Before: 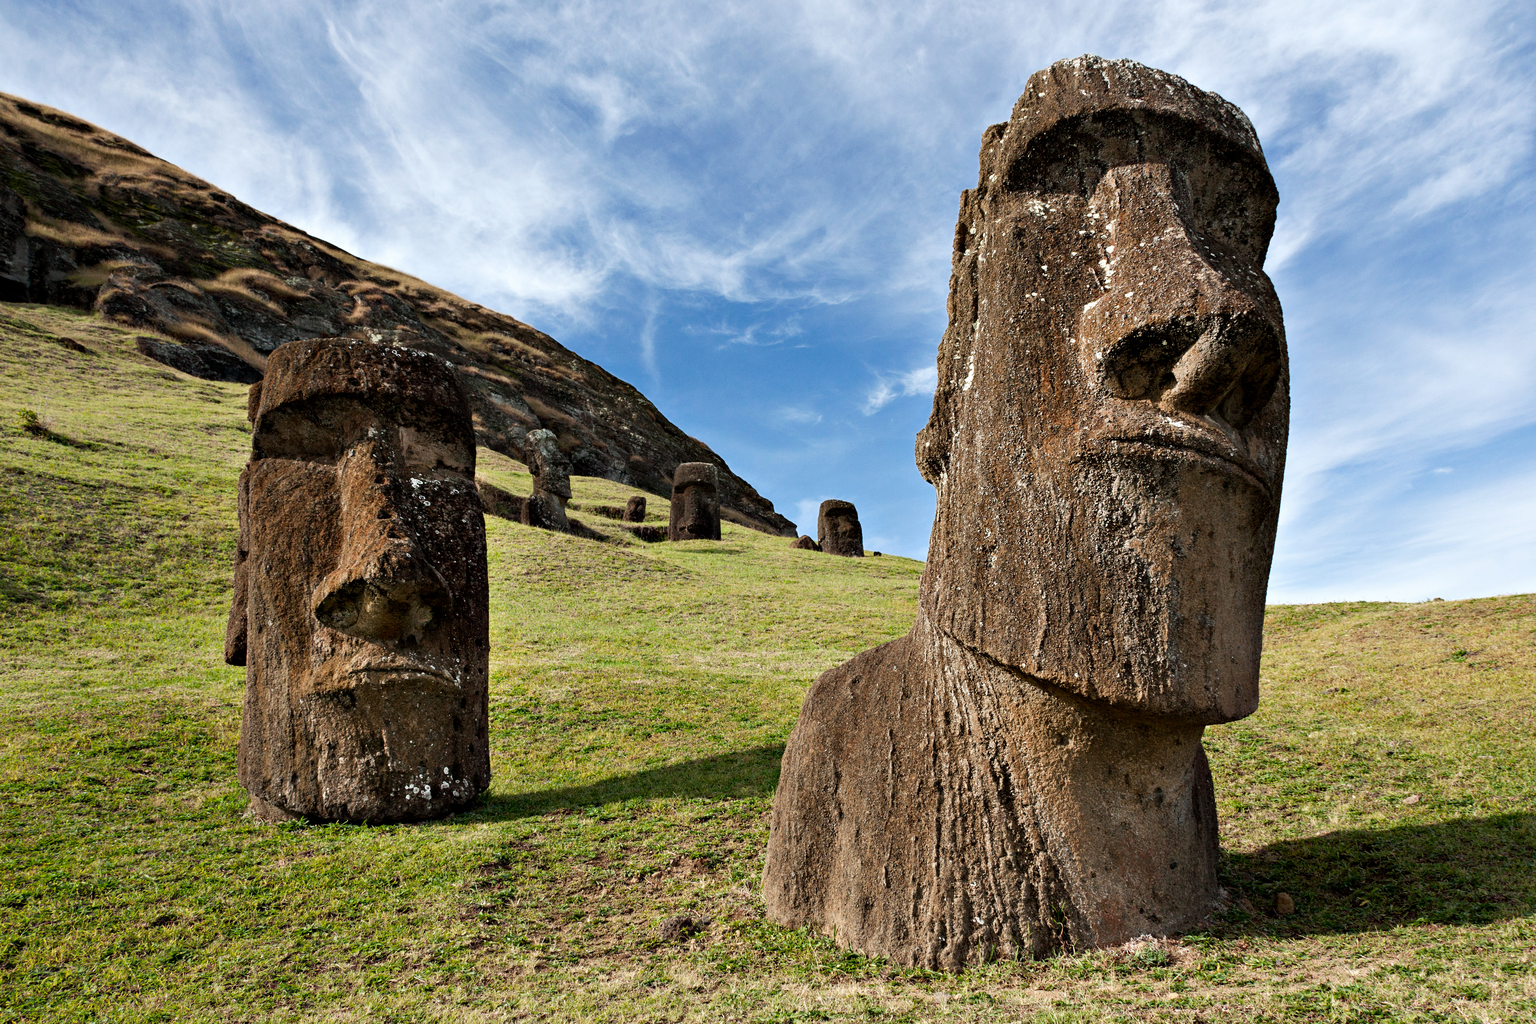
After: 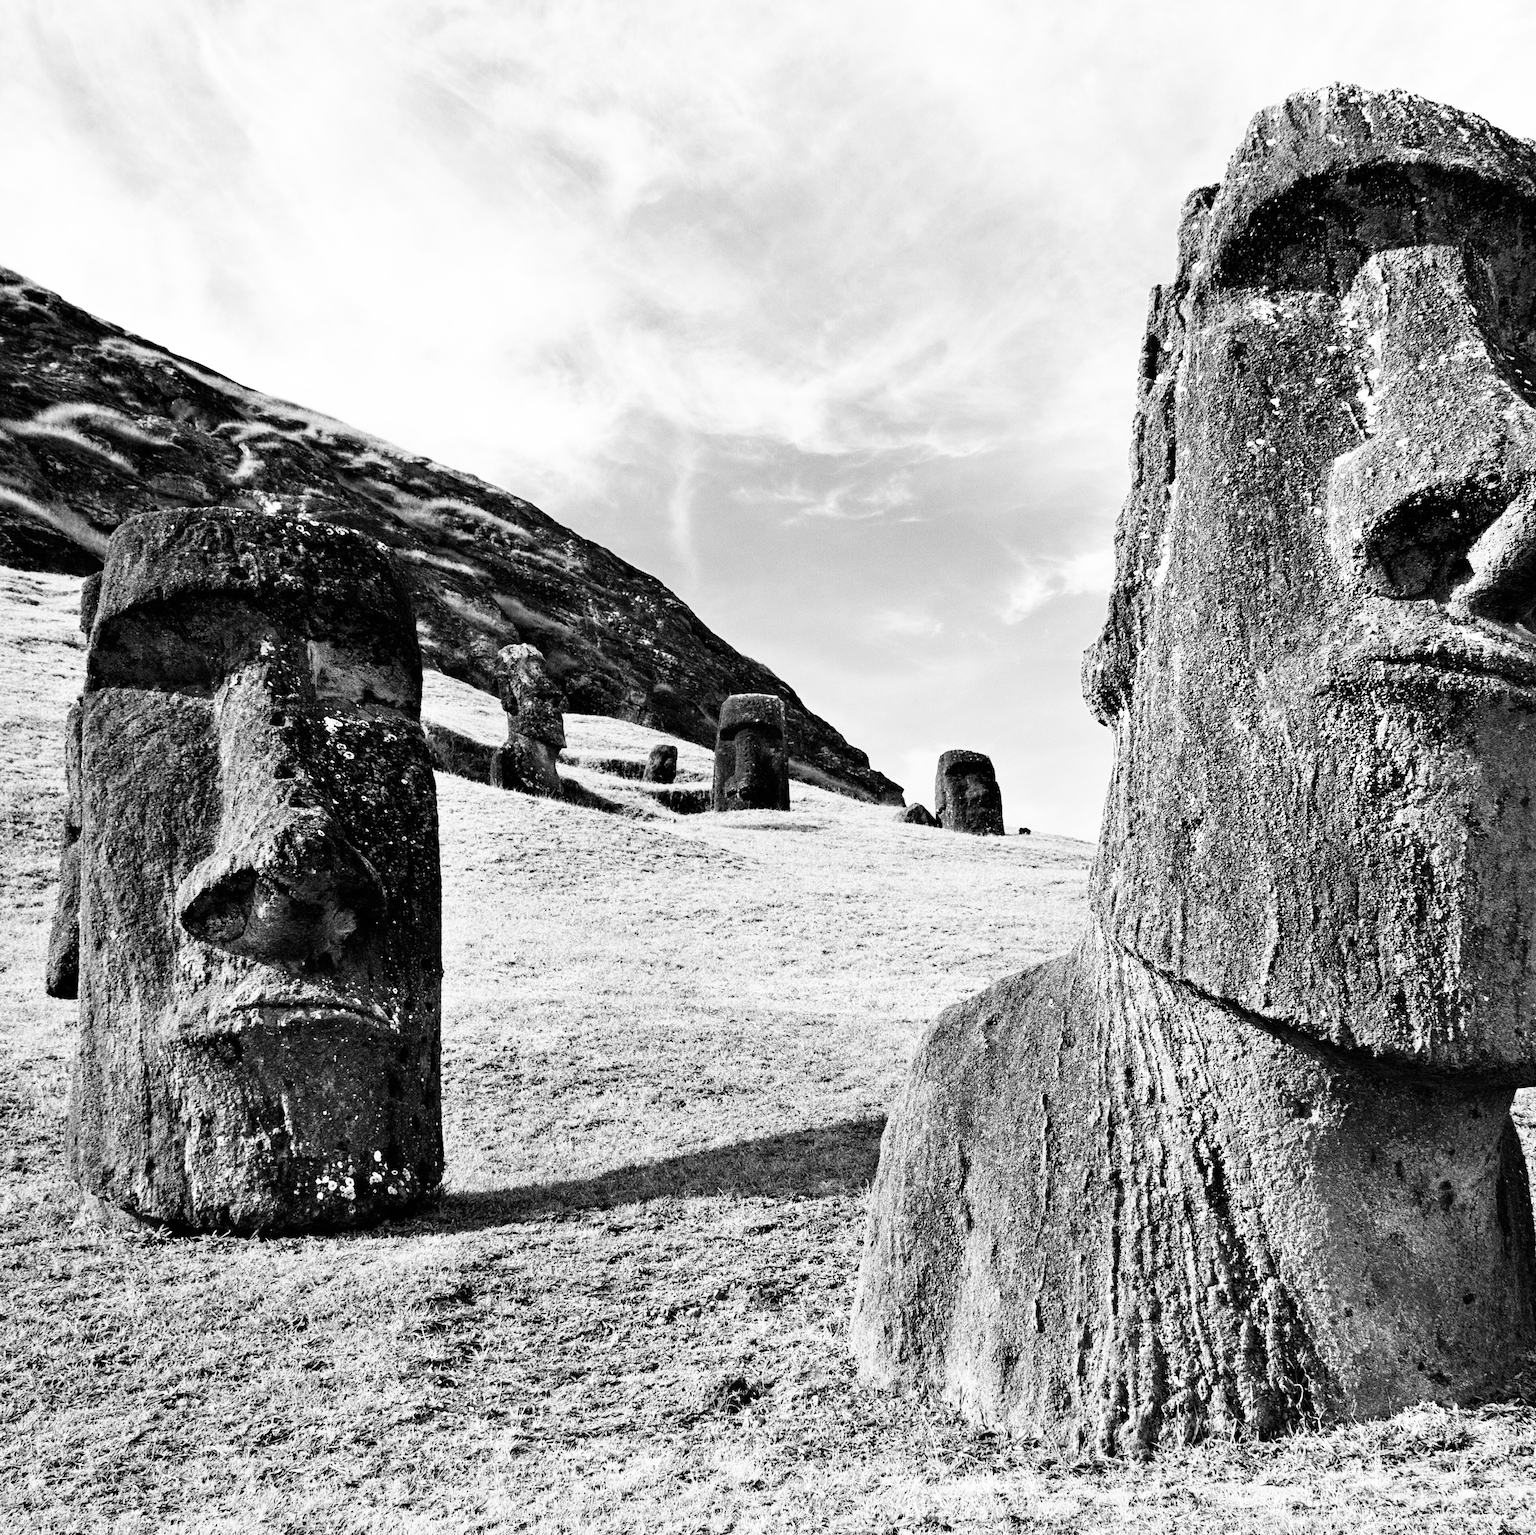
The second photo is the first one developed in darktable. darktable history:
monochrome: on, module defaults
white balance: red 1.009, blue 1.027
crop and rotate: left 12.673%, right 20.66%
base curve: curves: ch0 [(0, 0) (0.007, 0.004) (0.027, 0.03) (0.046, 0.07) (0.207, 0.54) (0.442, 0.872) (0.673, 0.972) (1, 1)], preserve colors none
